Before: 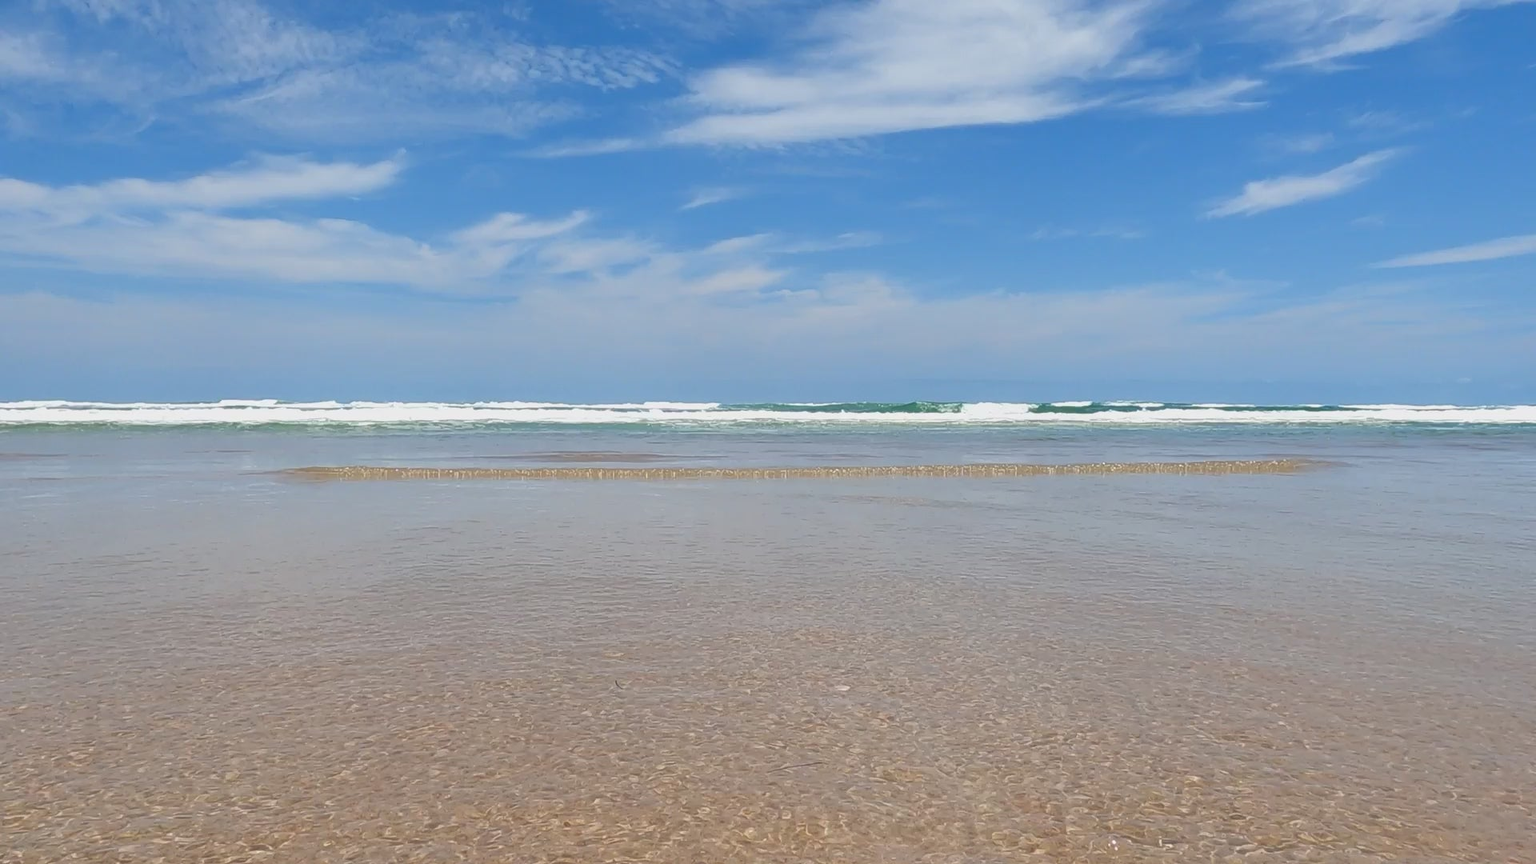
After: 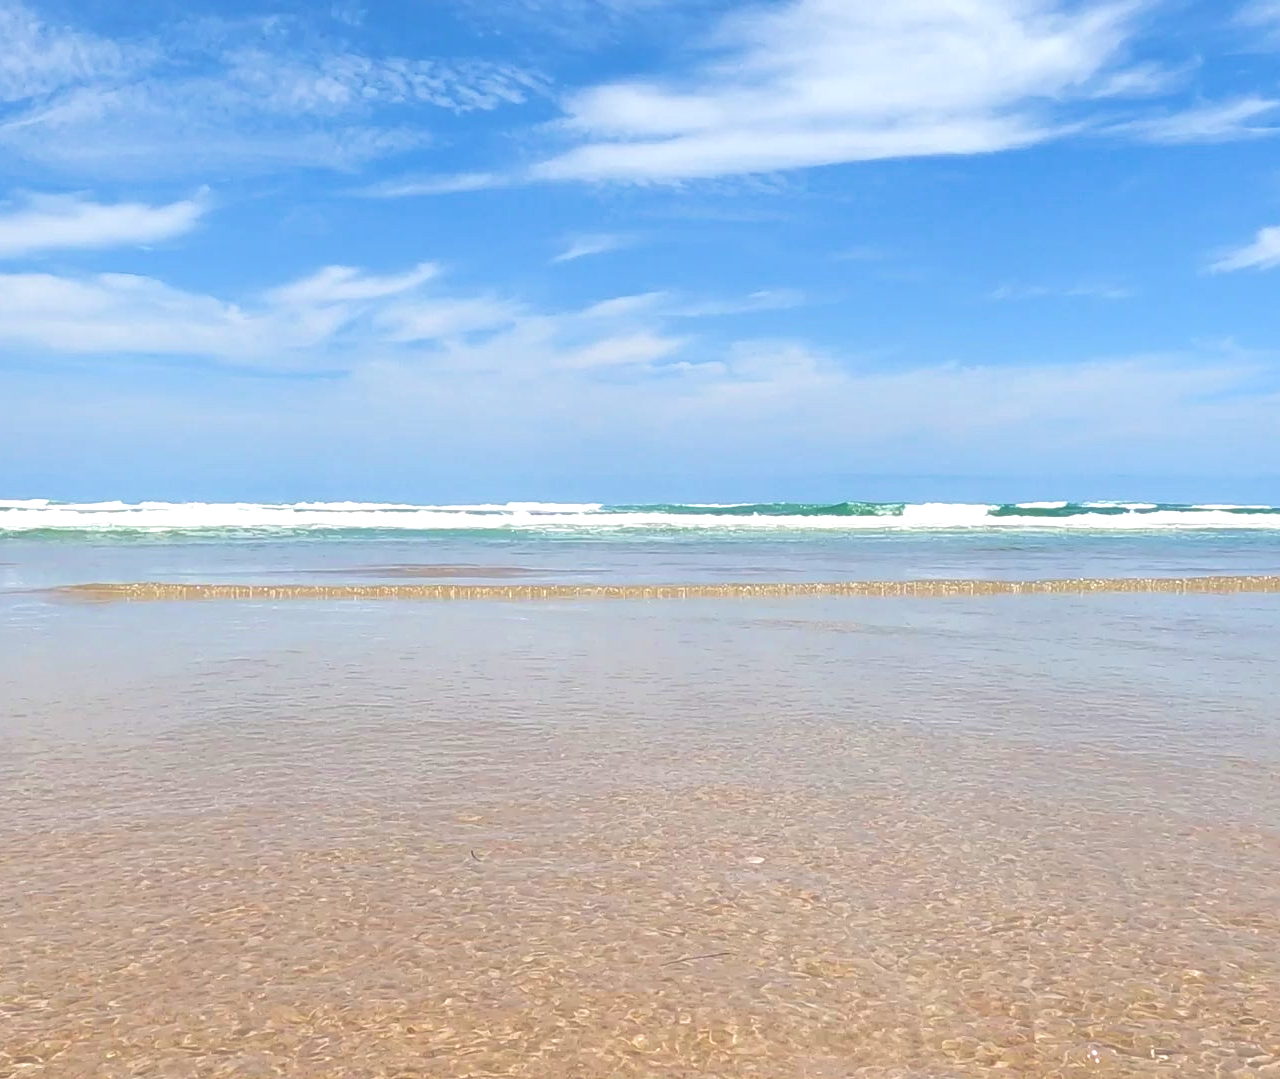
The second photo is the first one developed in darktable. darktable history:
crop and rotate: left 15.546%, right 17.787%
velvia: on, module defaults
exposure: black level correction -0.005, exposure 0.622 EV, compensate highlight preservation false
